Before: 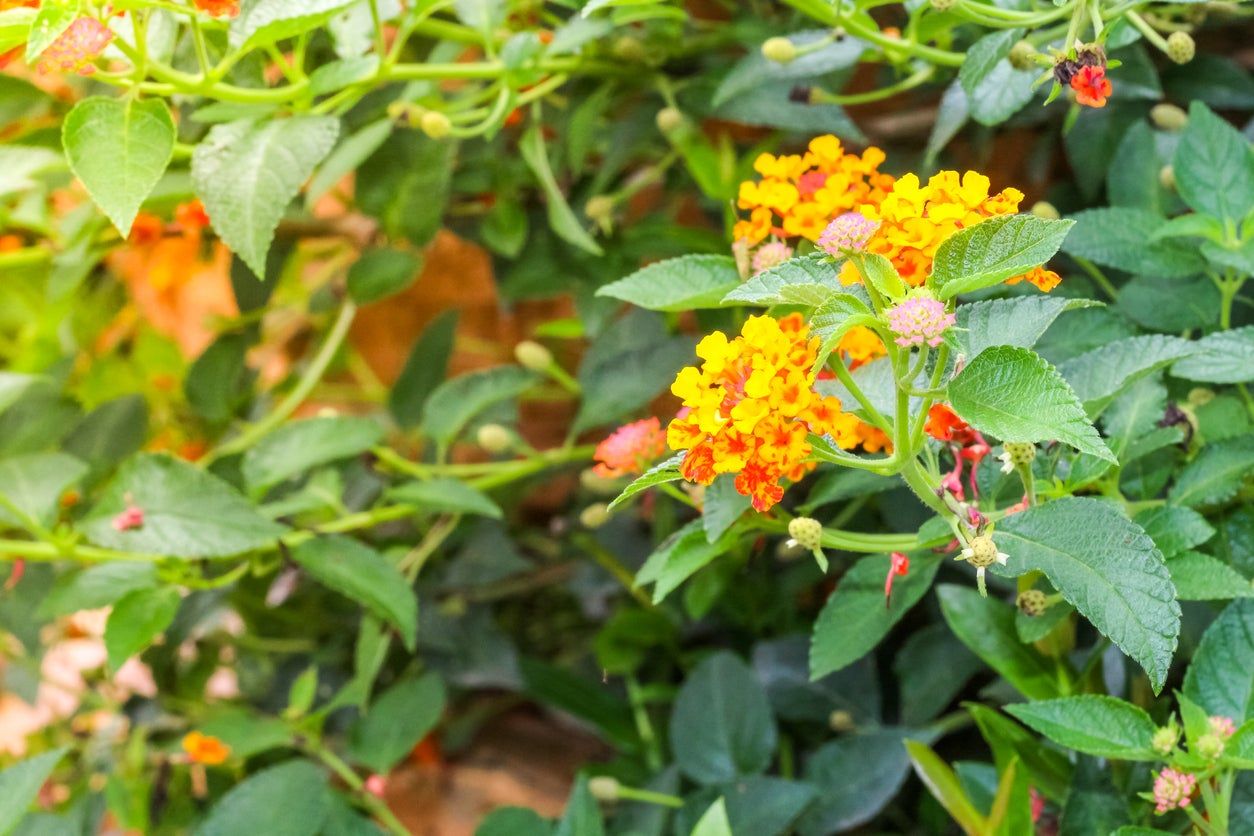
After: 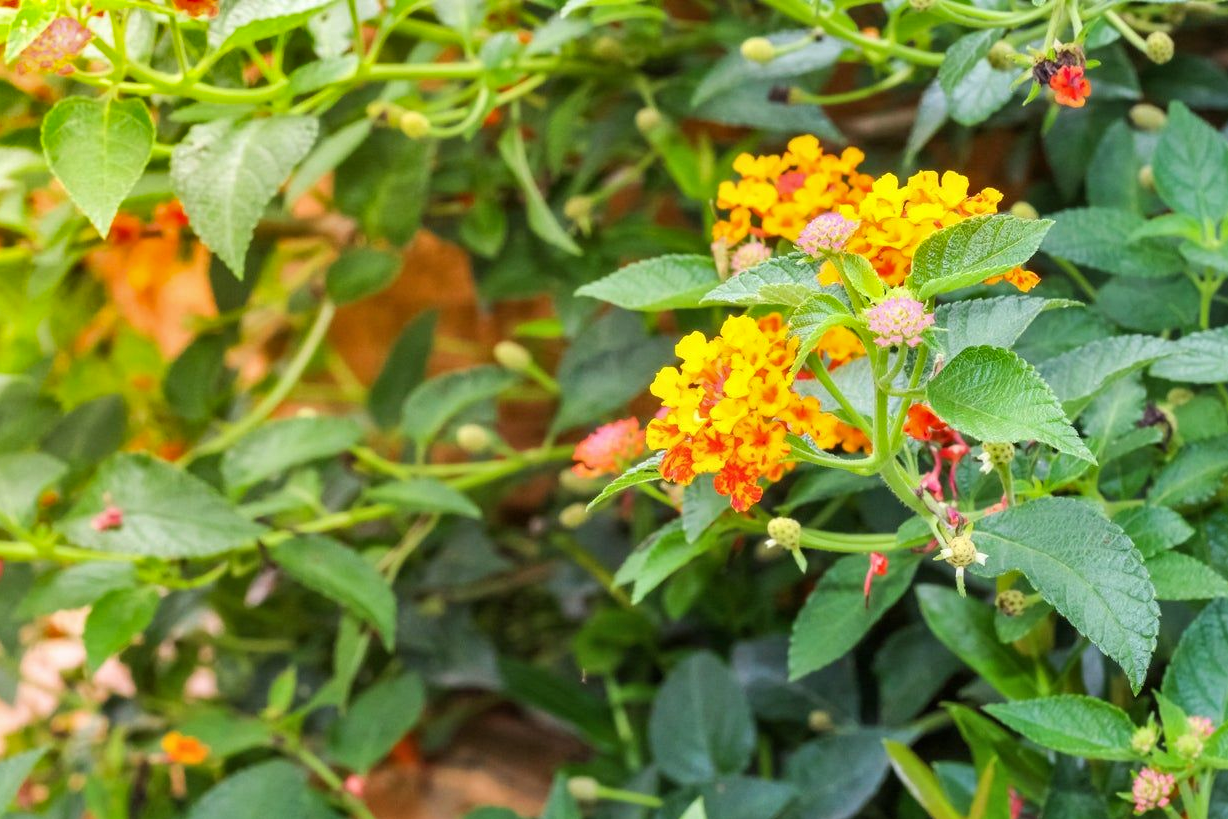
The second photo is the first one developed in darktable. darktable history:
shadows and highlights: low approximation 0.01, soften with gaussian
color calibration: illuminant same as pipeline (D50), adaptation none (bypass)
crop: left 1.743%, right 0.268%, bottom 2.011%
